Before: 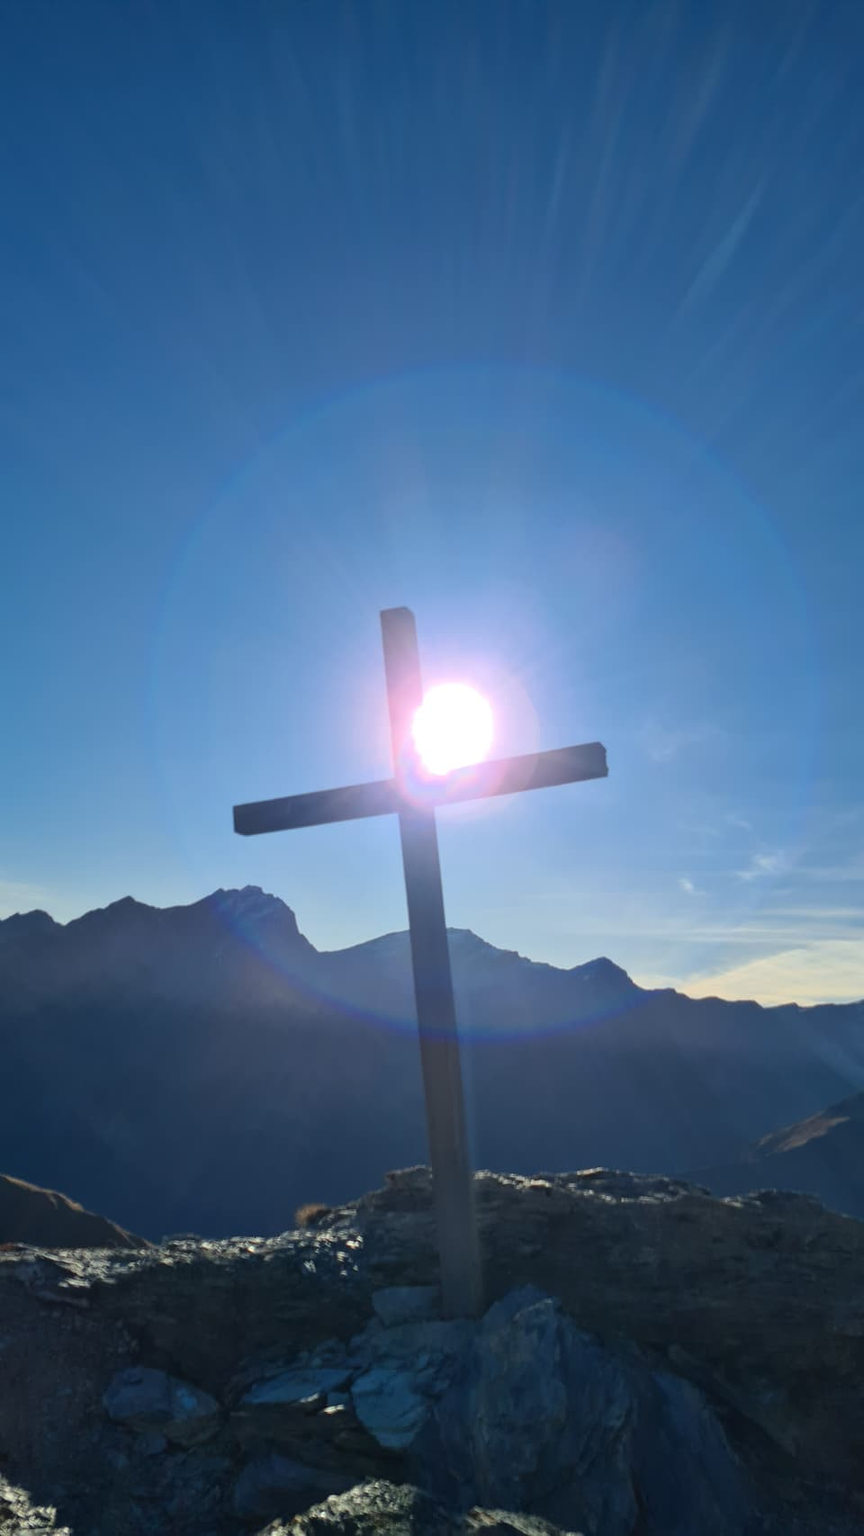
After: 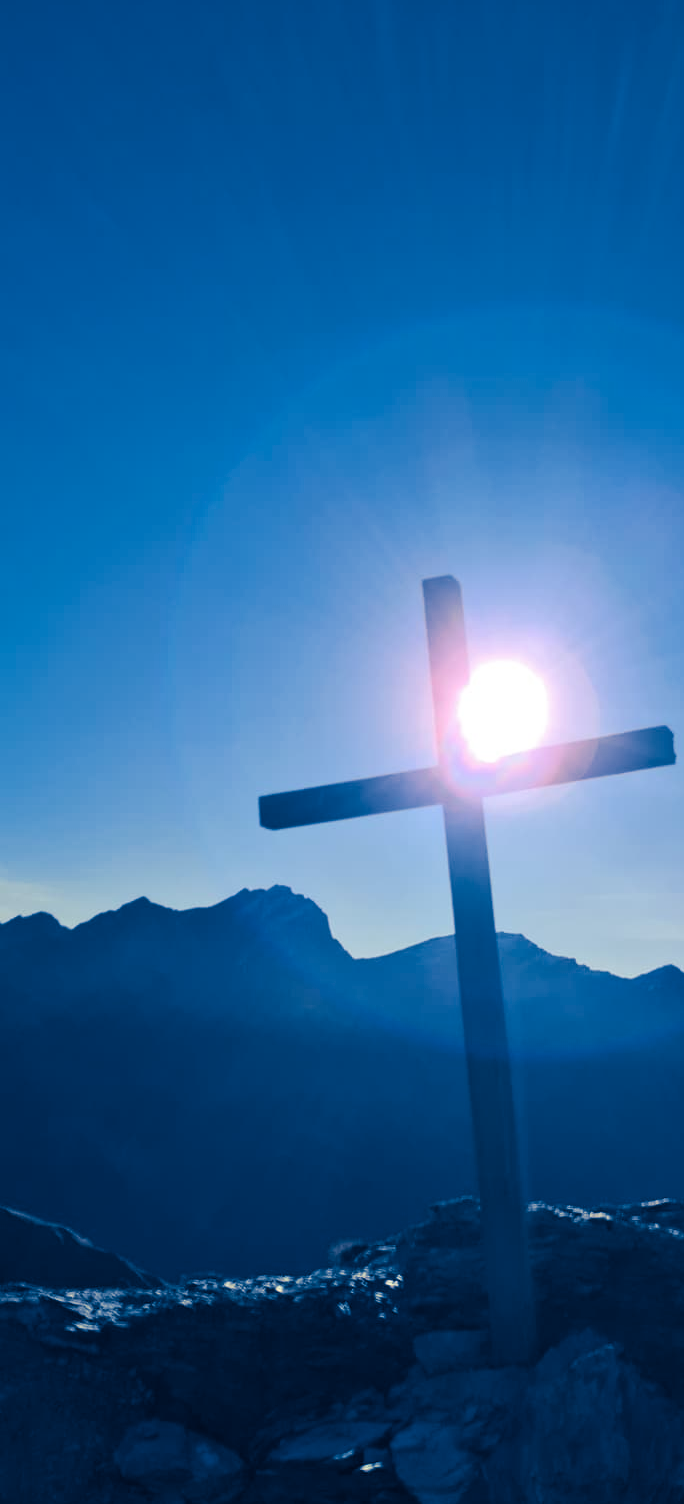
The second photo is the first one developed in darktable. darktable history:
split-toning: shadows › hue 226.8°, shadows › saturation 1, highlights › saturation 0, balance -61.41
crop: top 5.803%, right 27.864%, bottom 5.804%
